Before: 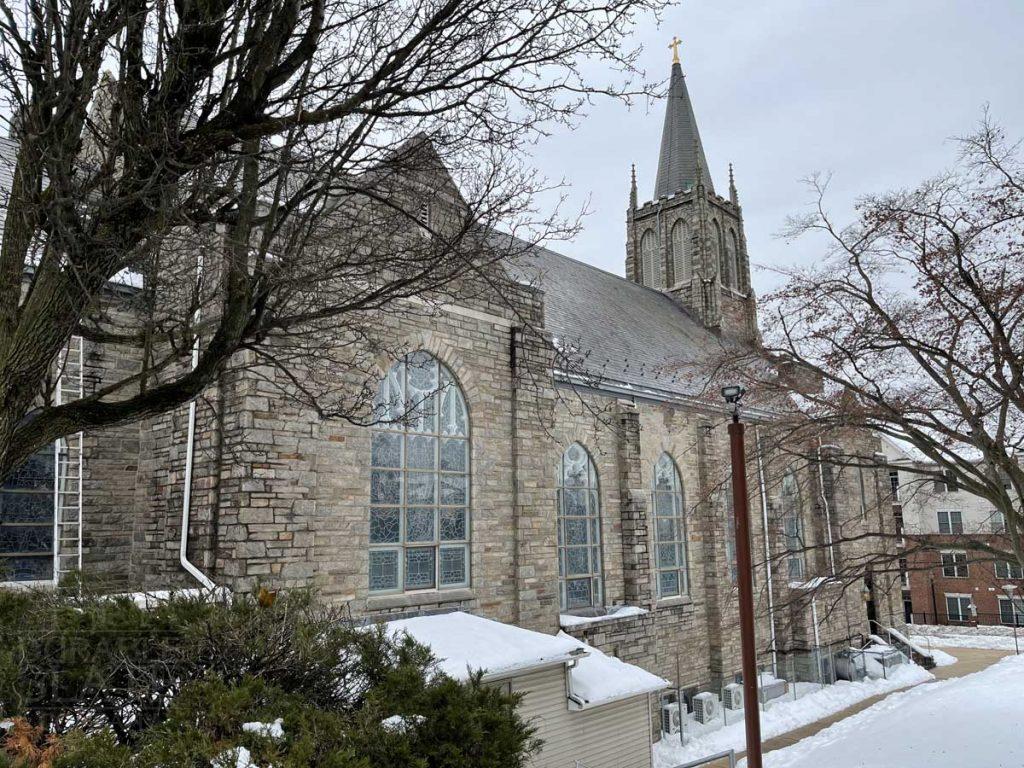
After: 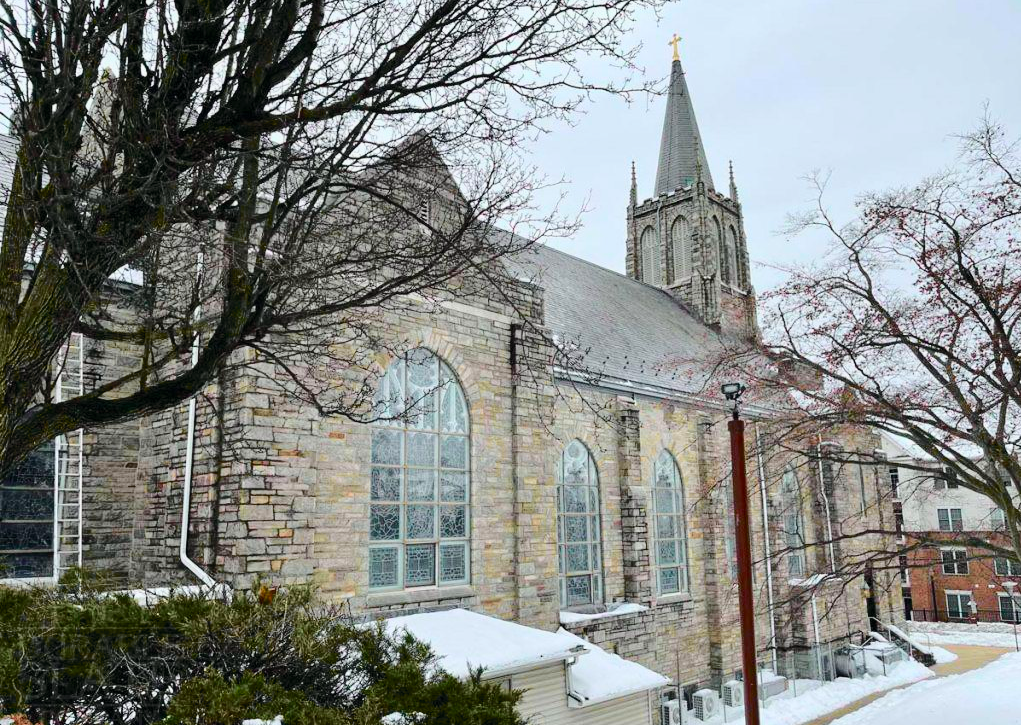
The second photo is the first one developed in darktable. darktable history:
color balance: output saturation 120%
contrast brightness saturation: contrast 0.2, brightness 0.16, saturation 0.22
tone curve: curves: ch0 [(0, 0.003) (0.211, 0.174) (0.482, 0.519) (0.843, 0.821) (0.992, 0.971)]; ch1 [(0, 0) (0.276, 0.206) (0.393, 0.364) (0.482, 0.477) (0.506, 0.5) (0.523, 0.523) (0.572, 0.592) (0.635, 0.665) (0.695, 0.759) (1, 1)]; ch2 [(0, 0) (0.438, 0.456) (0.498, 0.497) (0.536, 0.527) (0.562, 0.584) (0.619, 0.602) (0.698, 0.698) (1, 1)], color space Lab, independent channels, preserve colors none
crop: top 0.448%, right 0.264%, bottom 5.045%
